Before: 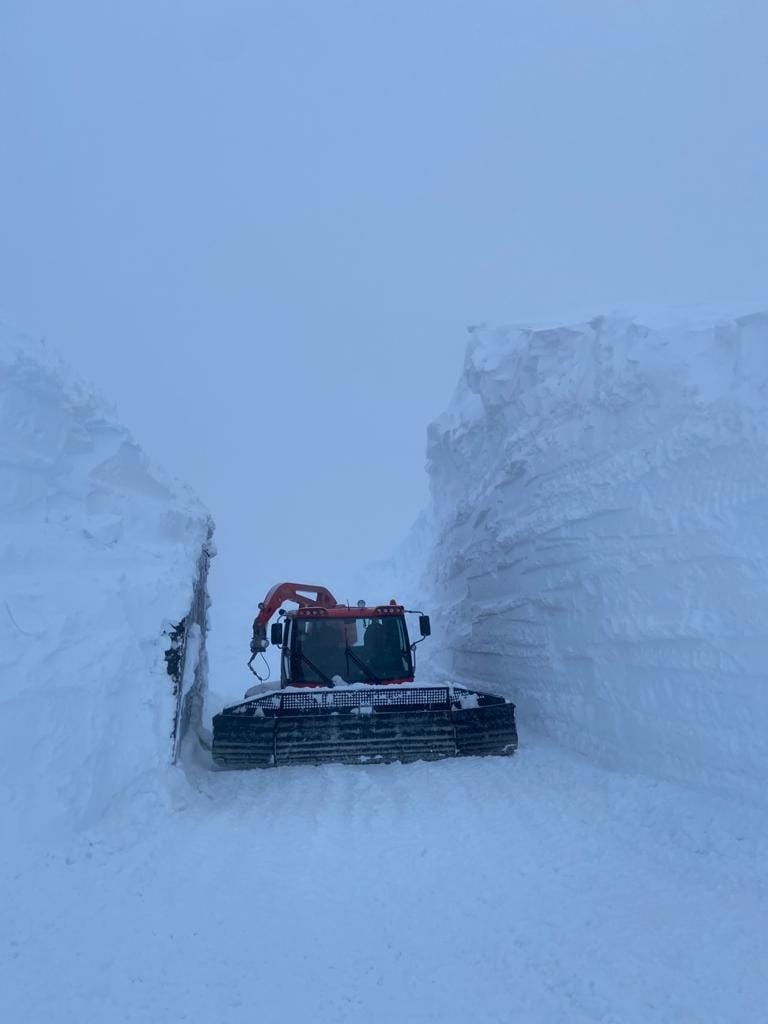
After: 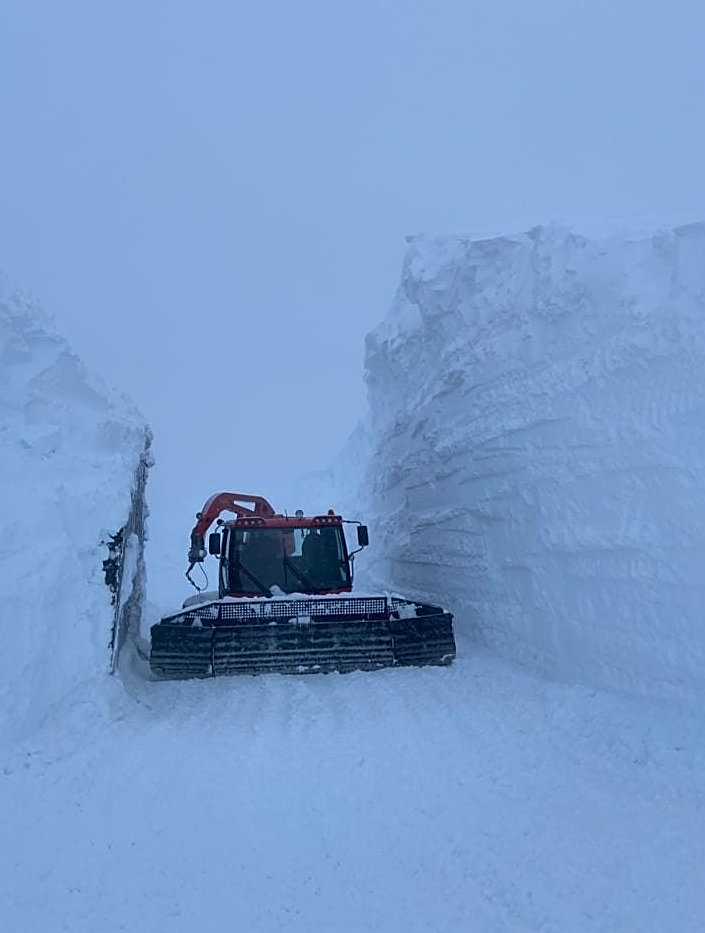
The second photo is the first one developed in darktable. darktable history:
crop and rotate: left 8.089%, top 8.87%
sharpen: on, module defaults
